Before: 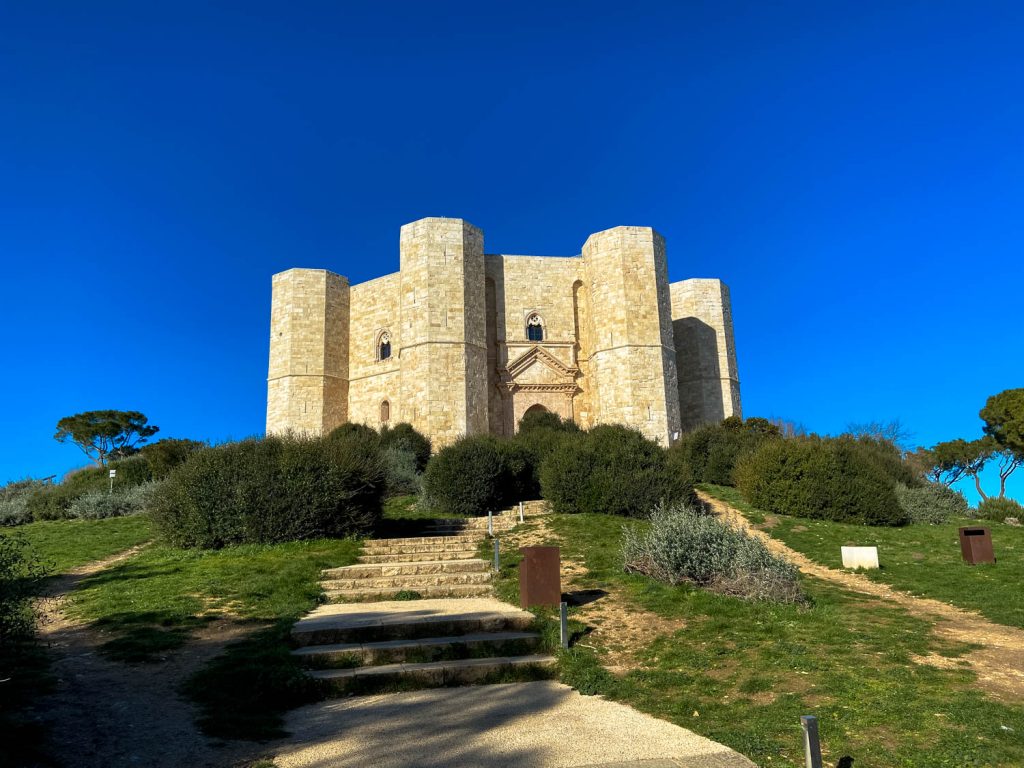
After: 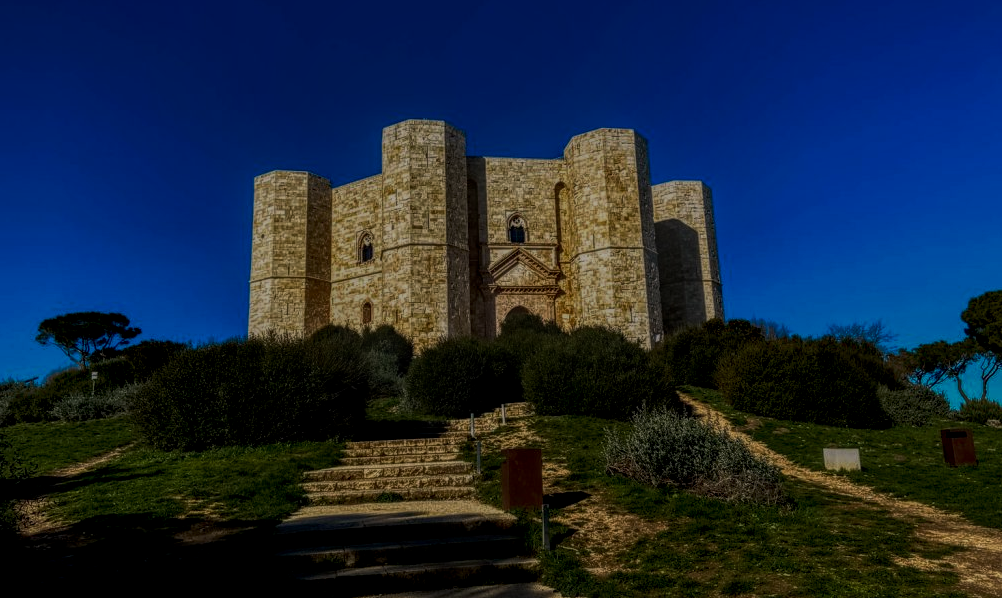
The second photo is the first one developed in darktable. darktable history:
exposure: exposure -2.002 EV, compensate highlight preservation false
contrast brightness saturation: contrast 0.18, saturation 0.3
local contrast: highlights 0%, shadows 0%, detail 200%, midtone range 0.25
tone equalizer: -8 EV -0.75 EV, -7 EV -0.7 EV, -6 EV -0.6 EV, -5 EV -0.4 EV, -3 EV 0.4 EV, -2 EV 0.6 EV, -1 EV 0.7 EV, +0 EV 0.75 EV, edges refinement/feathering 500, mask exposure compensation -1.57 EV, preserve details no
crop and rotate: left 1.814%, top 12.818%, right 0.25%, bottom 9.225%
white balance: red 1.045, blue 0.932
color calibration: illuminant as shot in camera, x 0.358, y 0.373, temperature 4628.91 K
